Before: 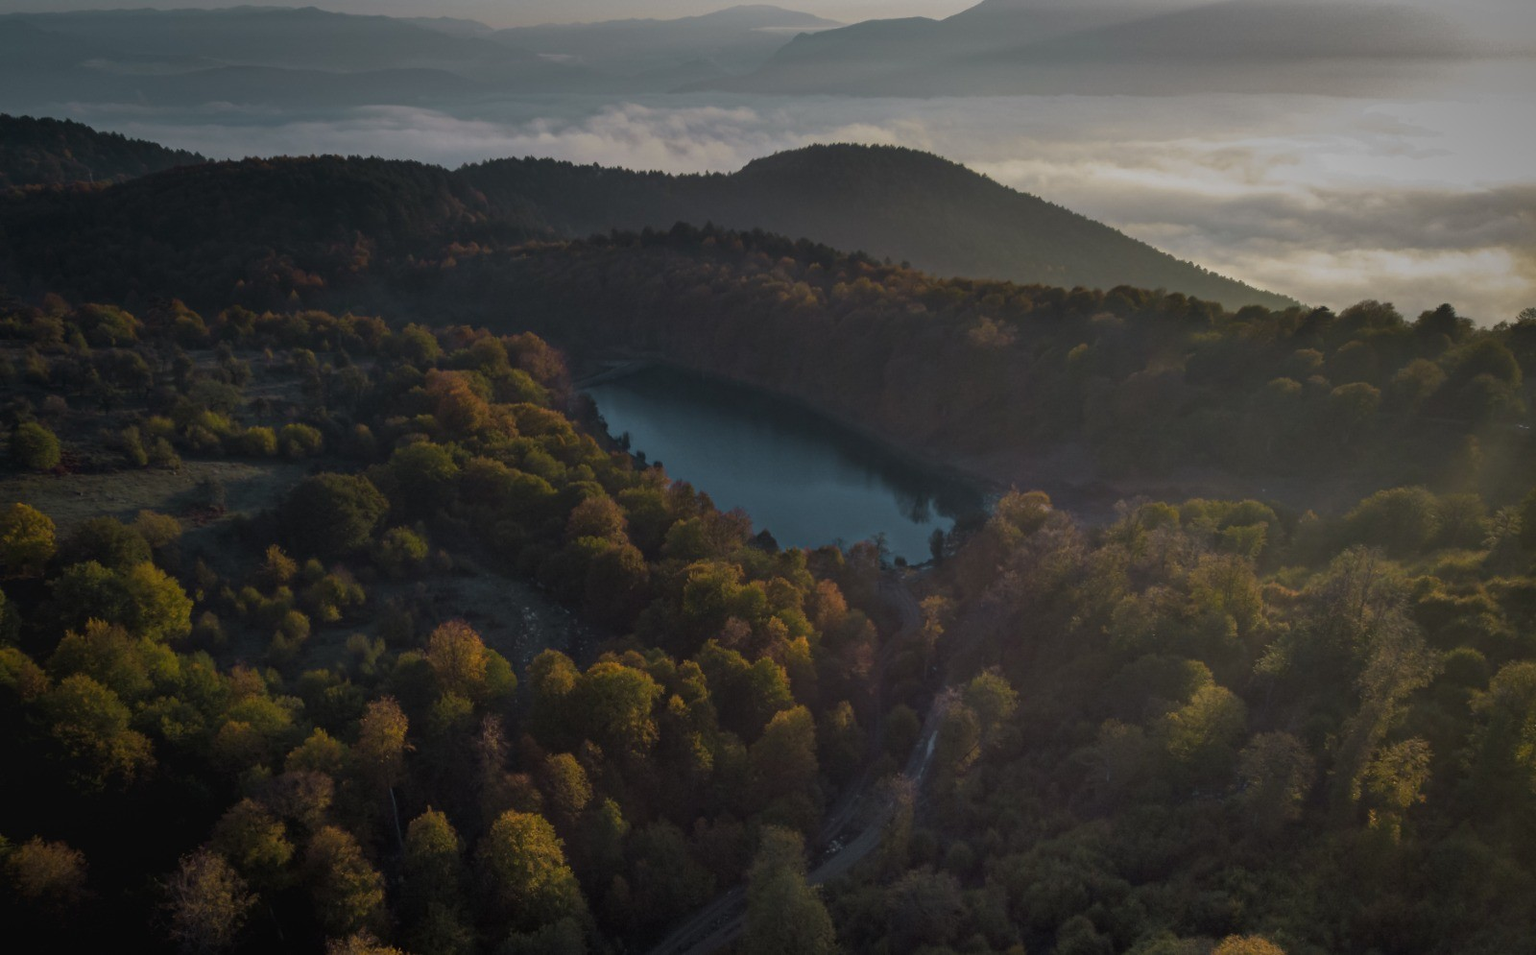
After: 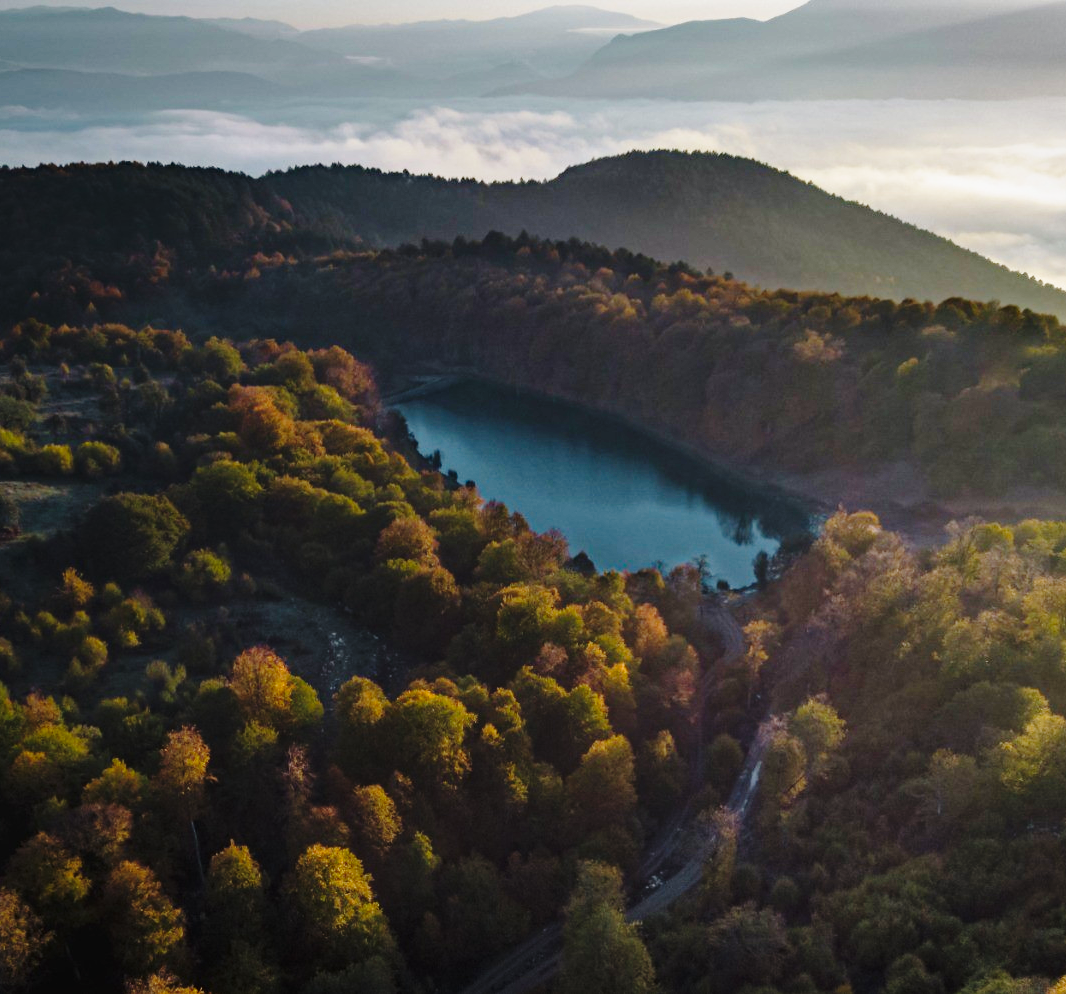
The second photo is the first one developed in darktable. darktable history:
haze removal: compatibility mode true, adaptive false
base curve: curves: ch0 [(0, 0) (0.028, 0.03) (0.105, 0.232) (0.387, 0.748) (0.754, 0.968) (1, 1)], fusion 1, exposure shift 0.576, preserve colors none
crop and rotate: left 13.537%, right 19.796%
